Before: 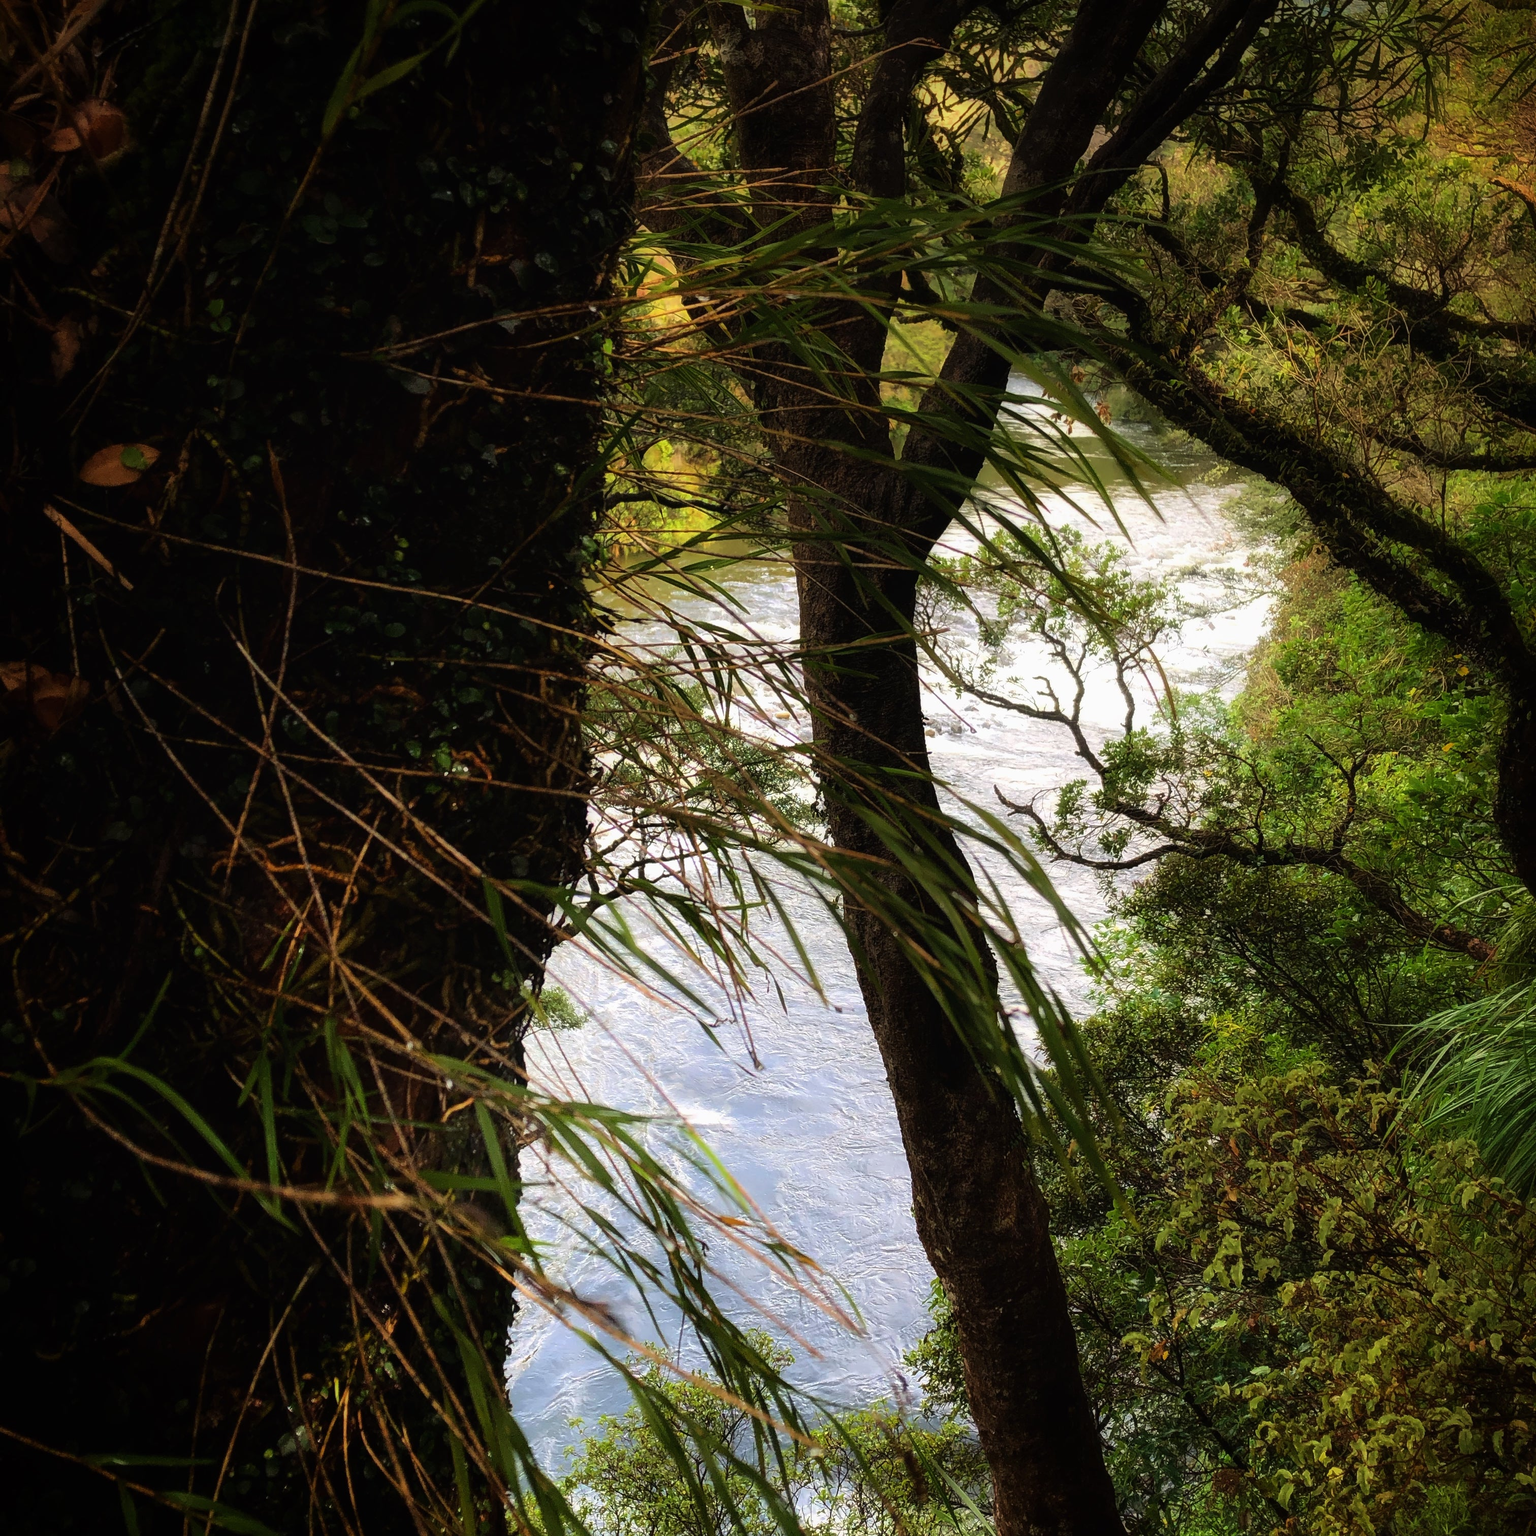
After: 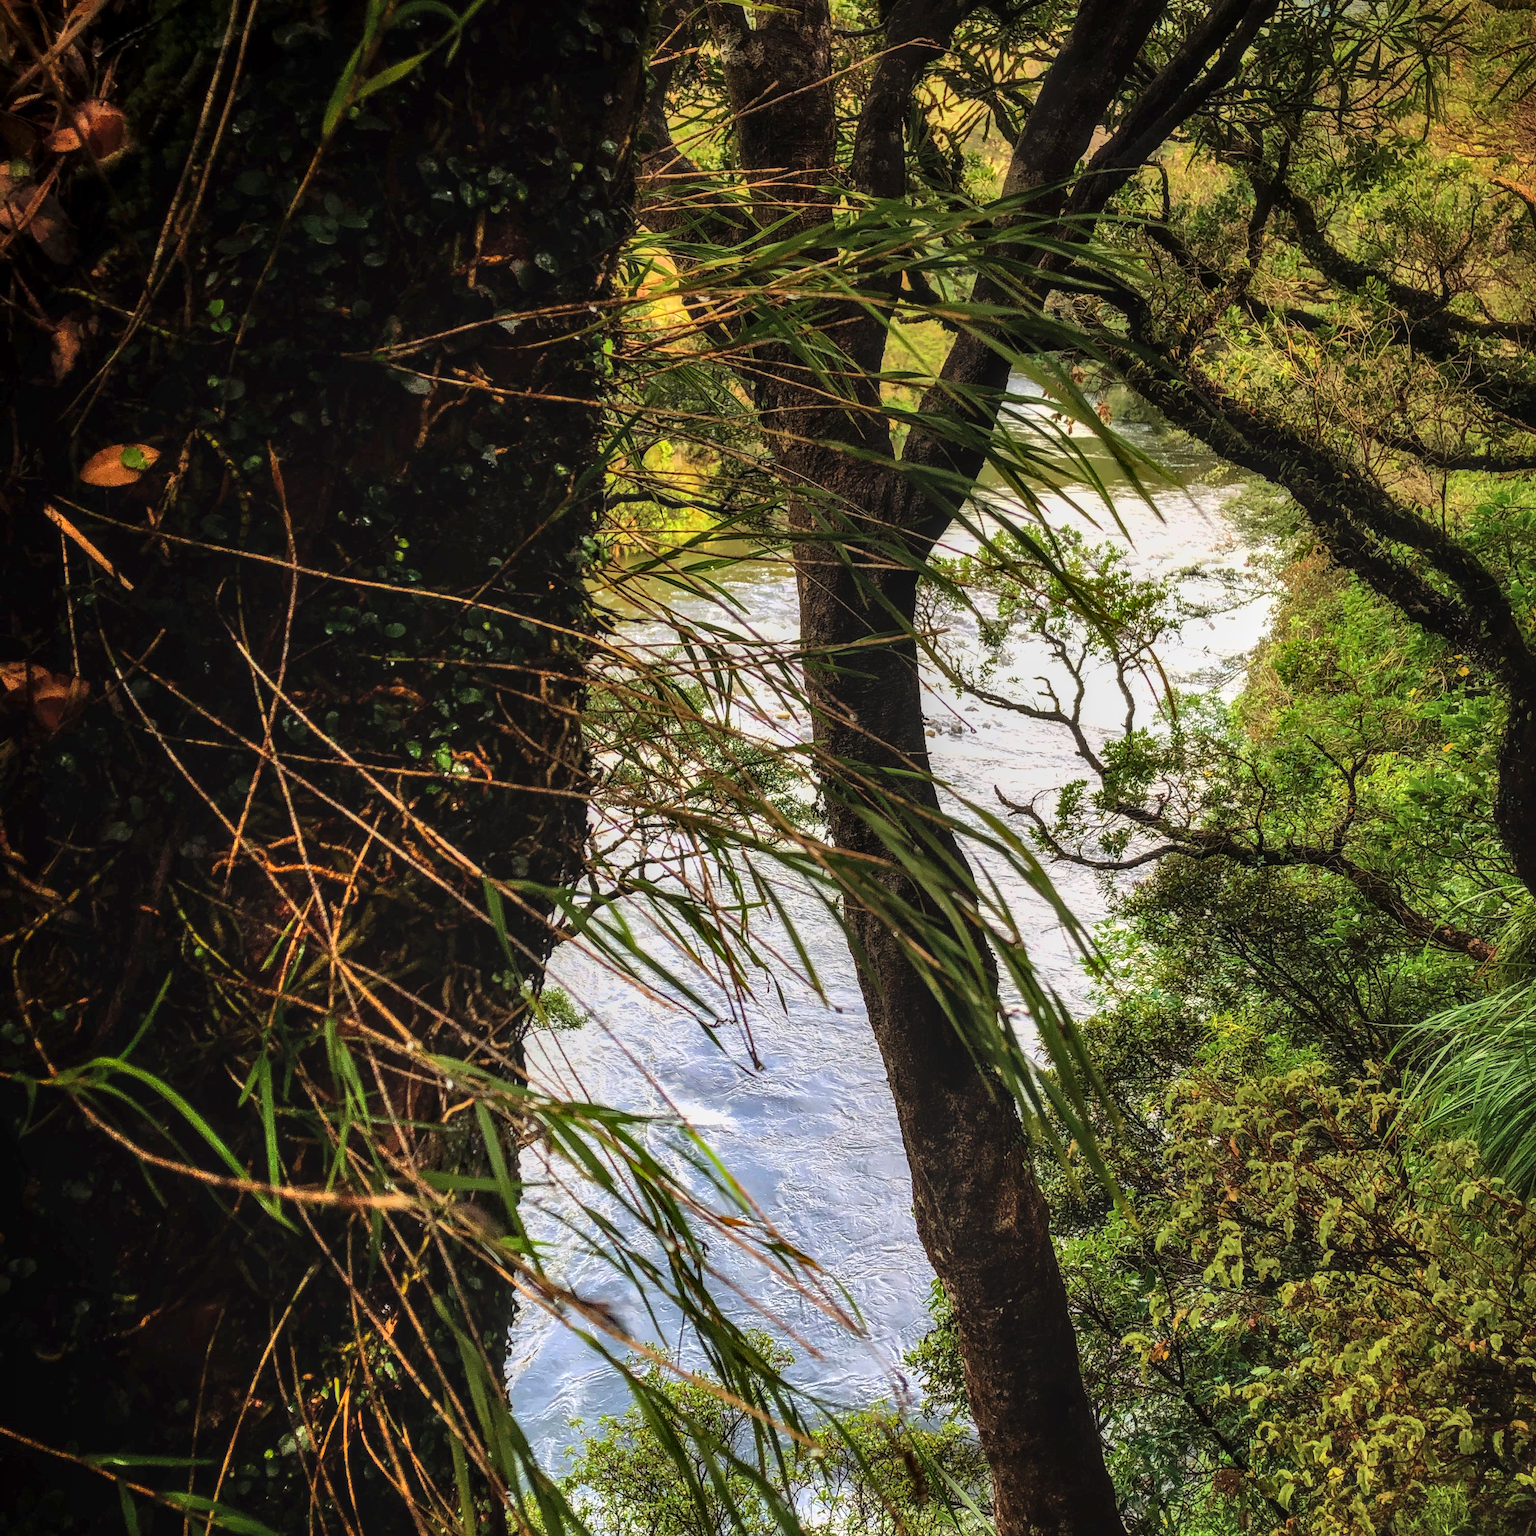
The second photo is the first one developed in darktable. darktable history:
shadows and highlights: soften with gaussian
local contrast: highlights 2%, shadows 7%, detail 133%
exposure: exposure 0.348 EV, compensate highlight preservation false
